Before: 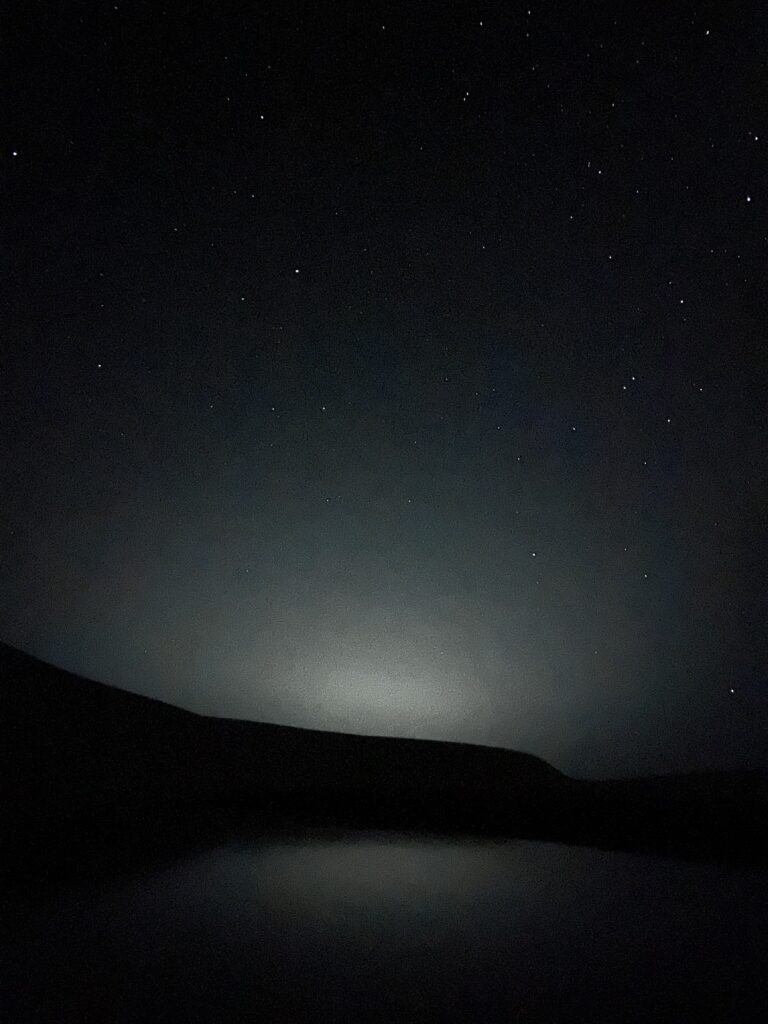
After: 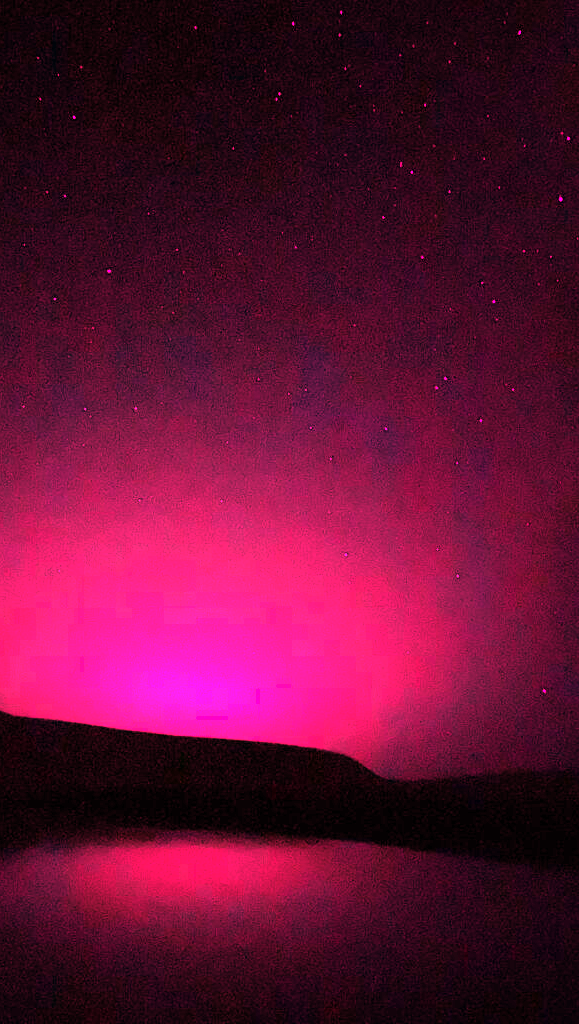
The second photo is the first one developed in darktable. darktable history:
white balance: red 4.26, blue 1.802
crop and rotate: left 24.6%
